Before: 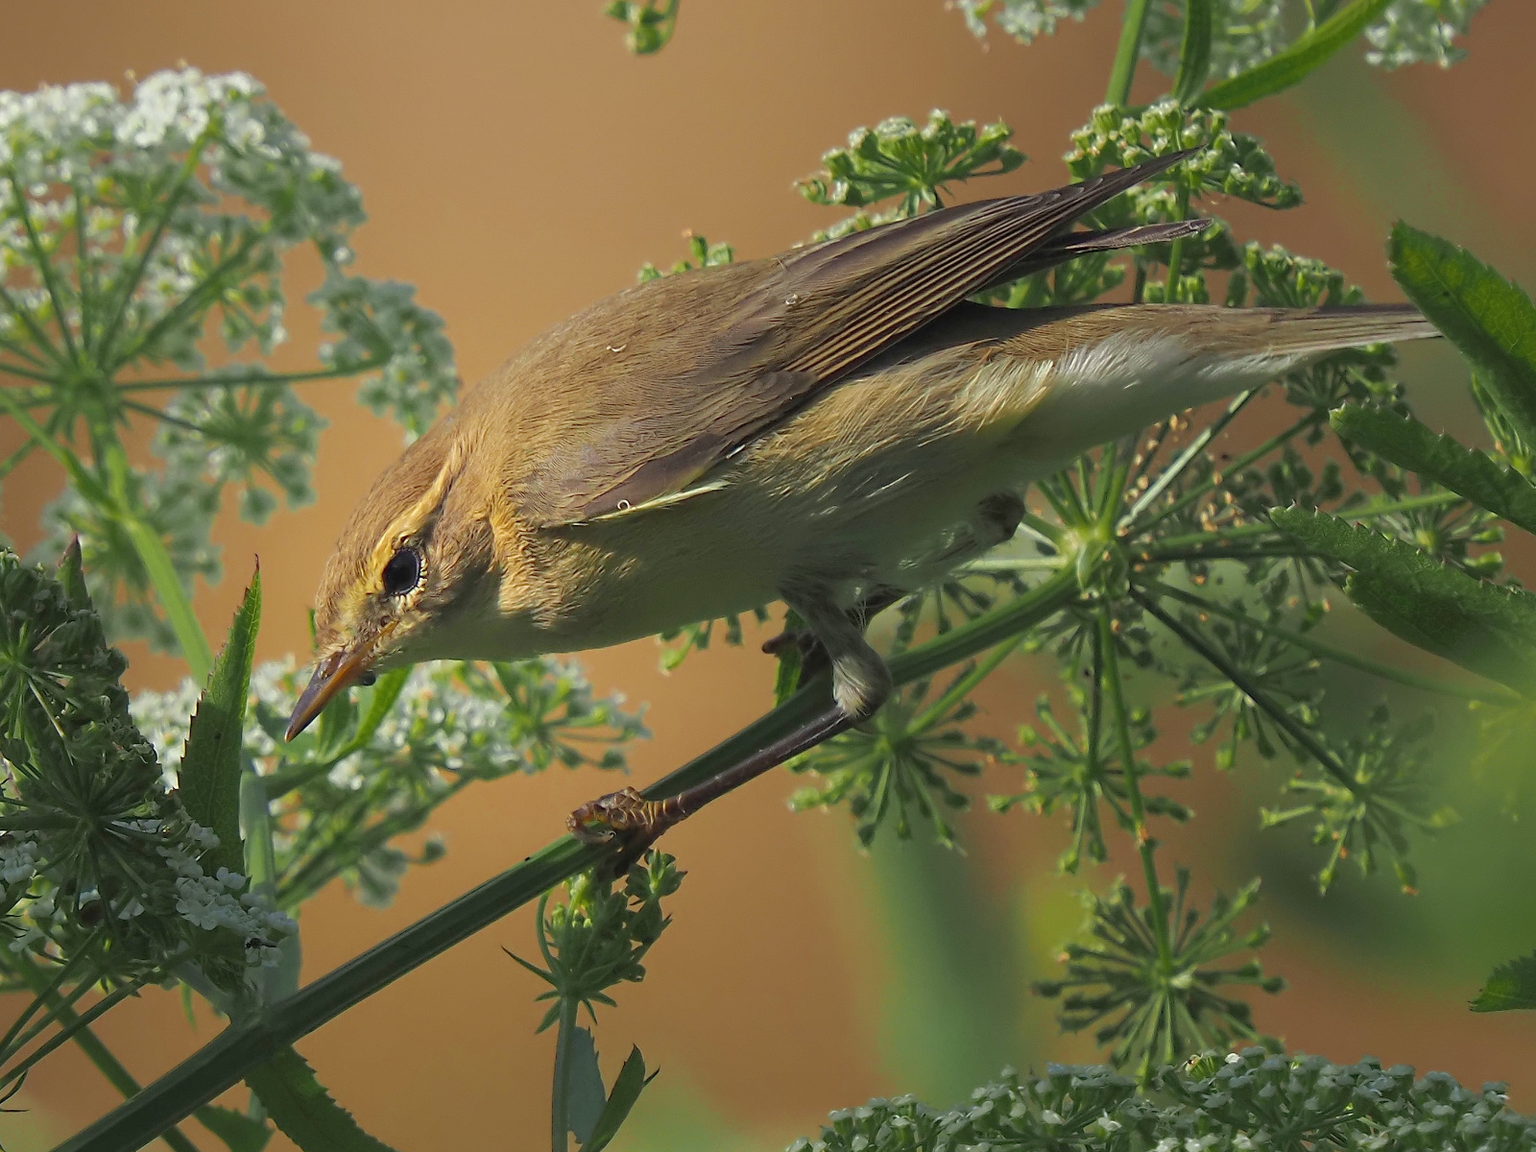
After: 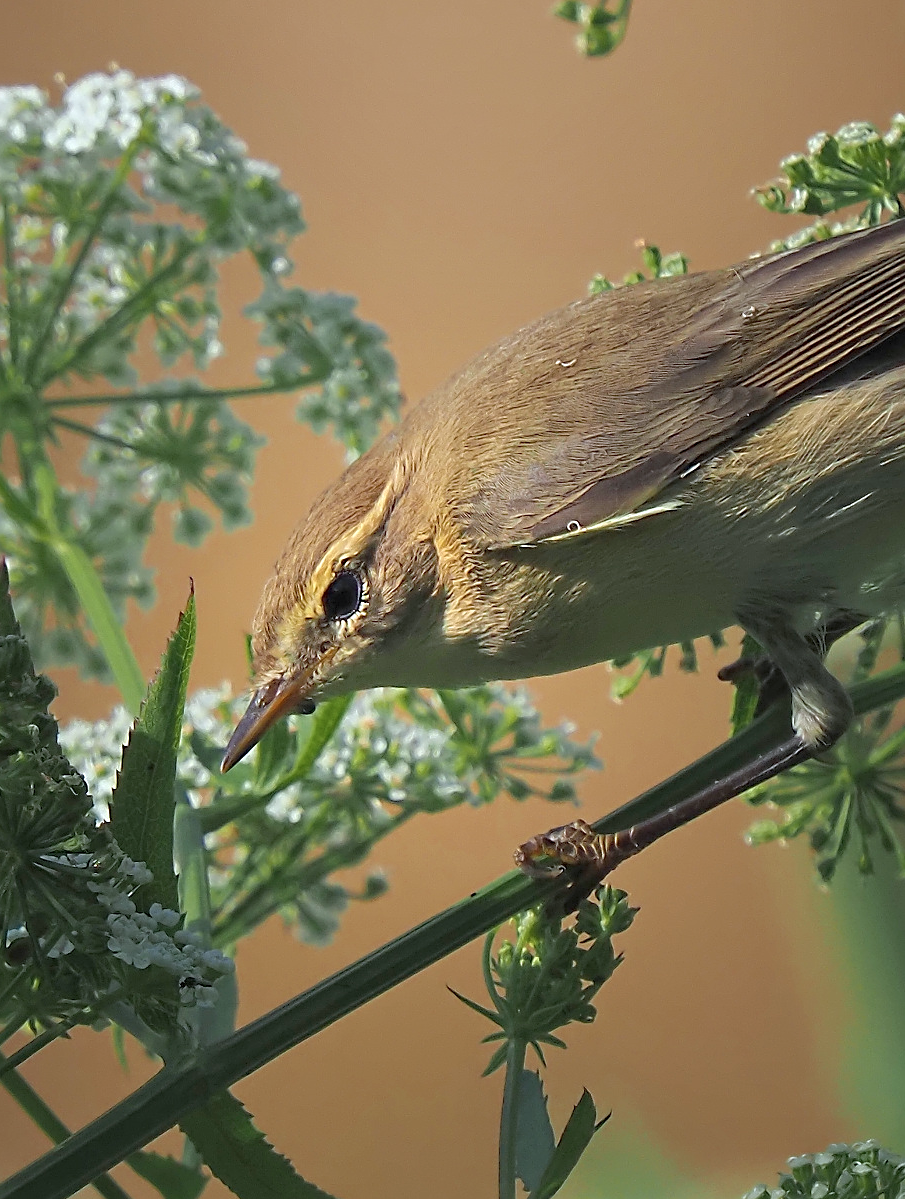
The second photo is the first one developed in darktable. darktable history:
shadows and highlights: shadows -11.59, white point adjustment 3.9, highlights 27.2
exposure: compensate highlight preservation false
contrast equalizer: octaves 7, y [[0.511, 0.558, 0.631, 0.632, 0.559, 0.512], [0.5 ×6], [0.507, 0.559, 0.627, 0.644, 0.647, 0.647], [0 ×6], [0 ×6]], mix 0.183
crop: left 4.81%, right 38.615%
color correction: highlights a* -0.773, highlights b* -9.05
sharpen: on, module defaults
